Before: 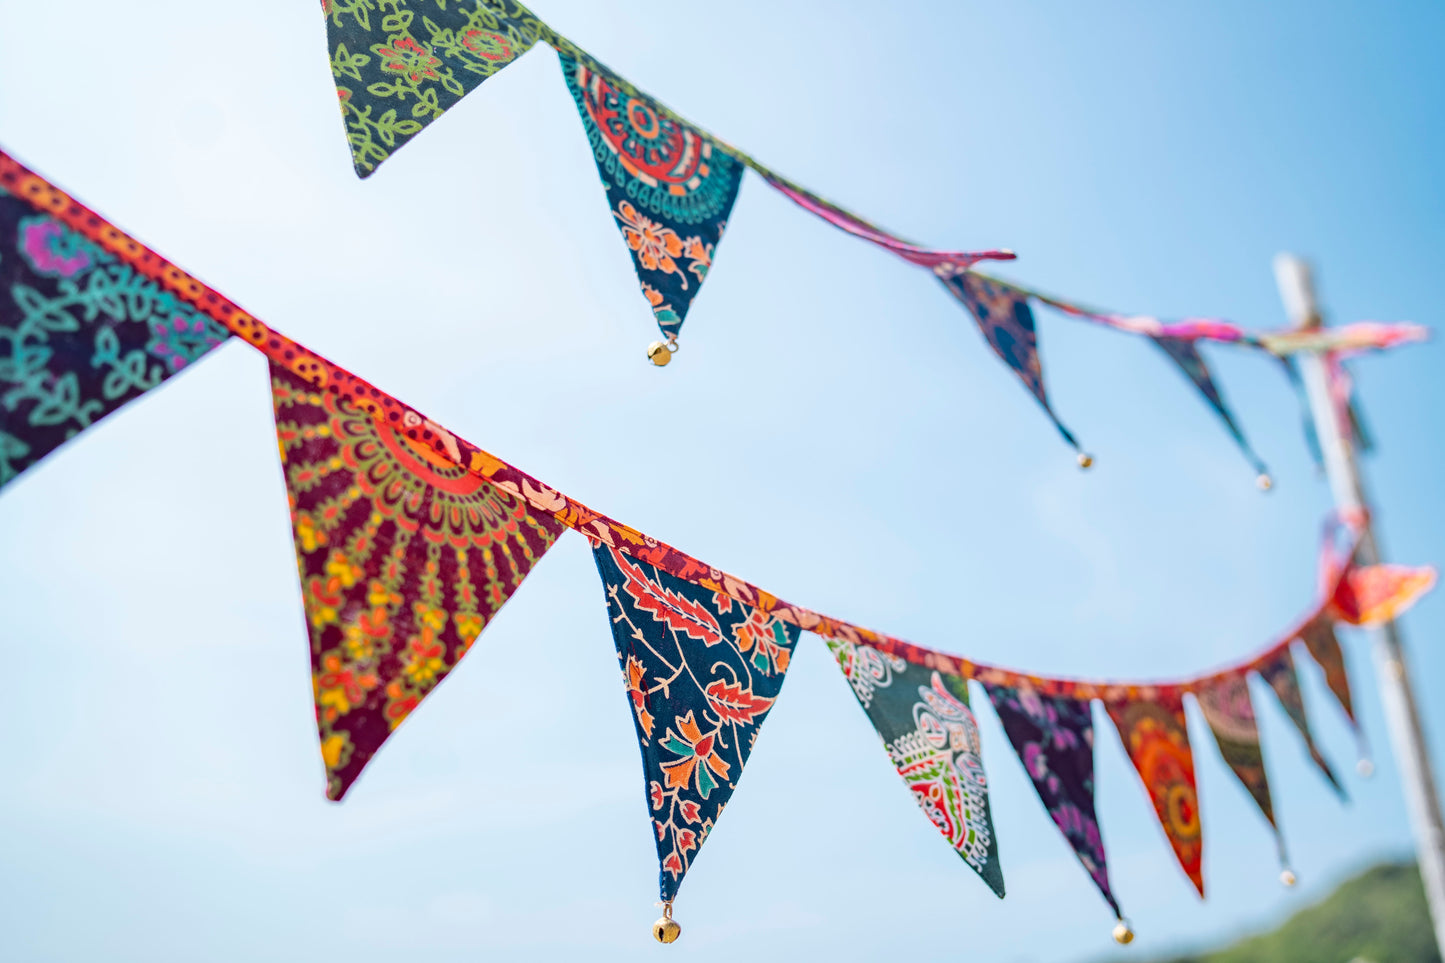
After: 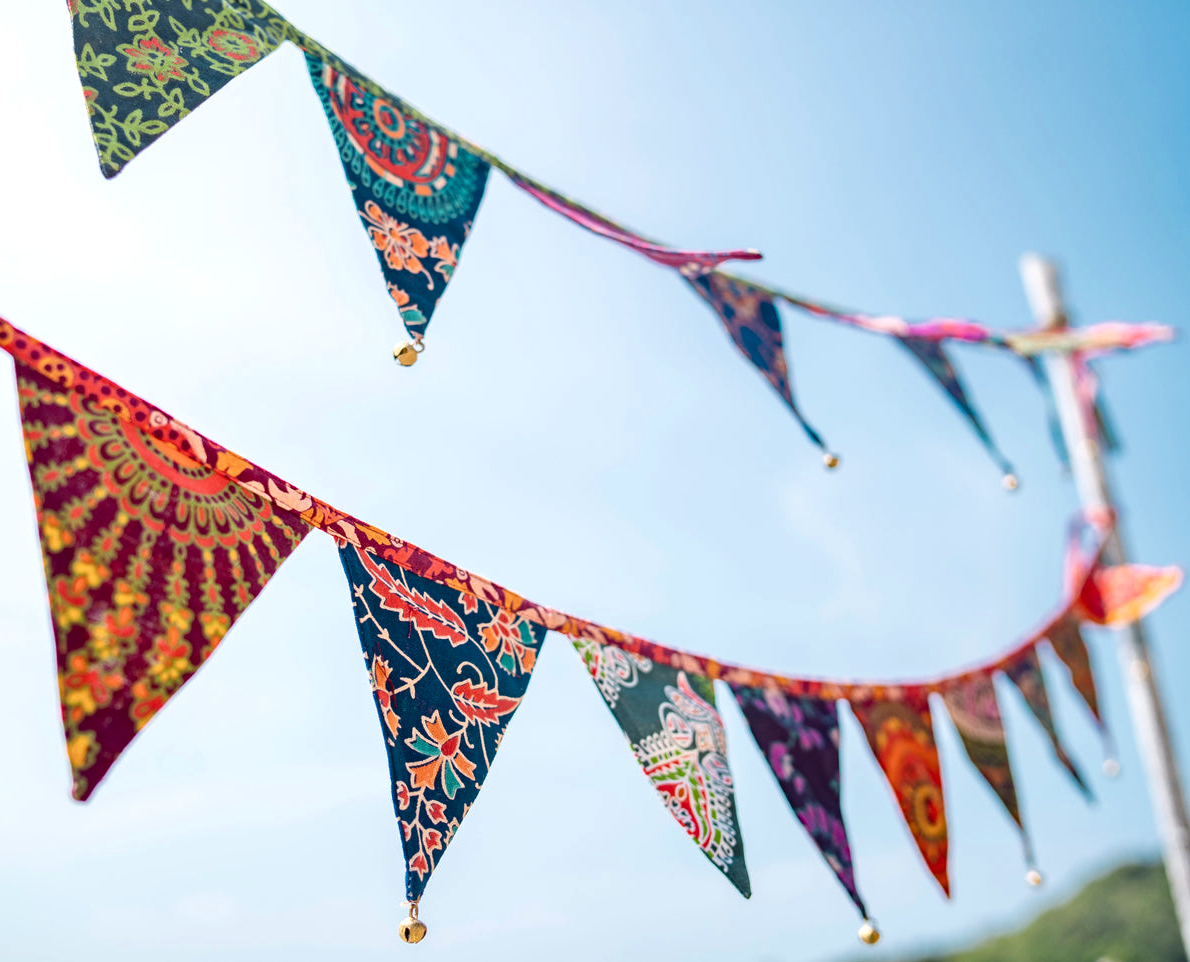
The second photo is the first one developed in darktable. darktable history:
crop: left 17.582%, bottom 0.031%
color balance rgb: shadows lift › chroma 1%, shadows lift › hue 28.8°, power › hue 60°, highlights gain › chroma 1%, highlights gain › hue 60°, global offset › luminance 0.25%, perceptual saturation grading › highlights -20%, perceptual saturation grading › shadows 20%, perceptual brilliance grading › highlights 5%, perceptual brilliance grading › shadows -10%, global vibrance 19.67%
color zones: curves: ch0 [(0, 0.5) (0.143, 0.5) (0.286, 0.5) (0.429, 0.5) (0.571, 0.5) (0.714, 0.476) (0.857, 0.5) (1, 0.5)]; ch2 [(0, 0.5) (0.143, 0.5) (0.286, 0.5) (0.429, 0.5) (0.571, 0.5) (0.714, 0.487) (0.857, 0.5) (1, 0.5)]
